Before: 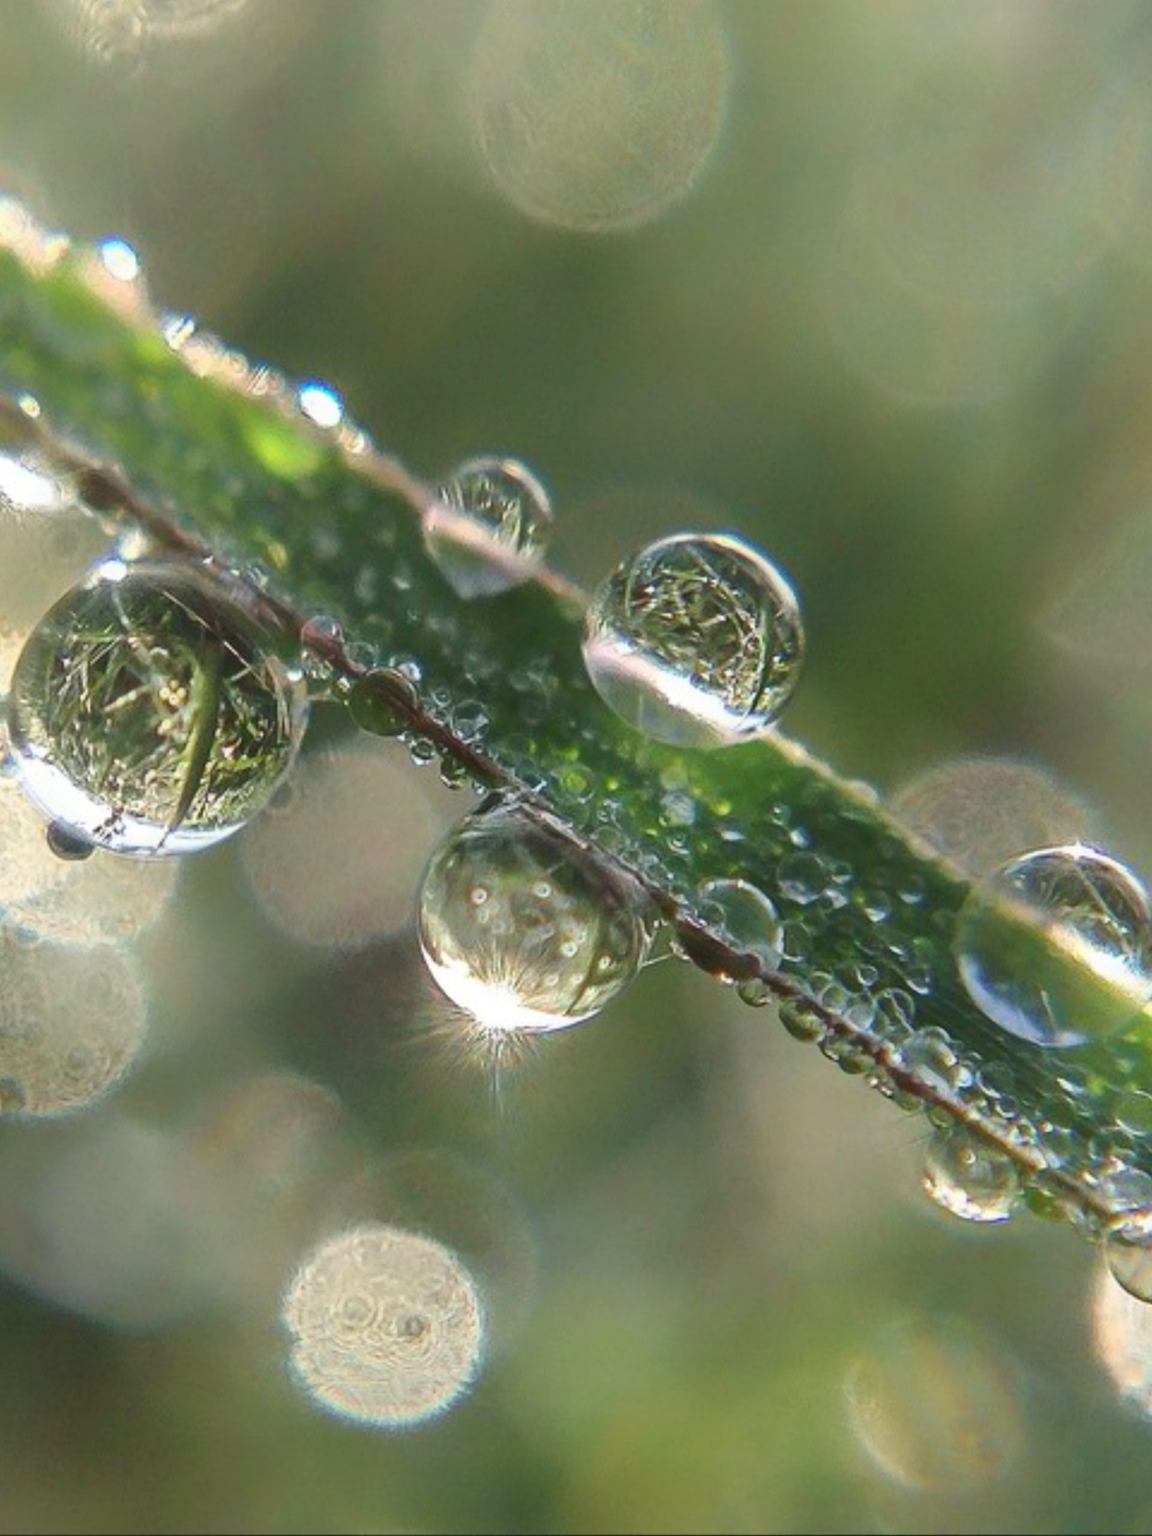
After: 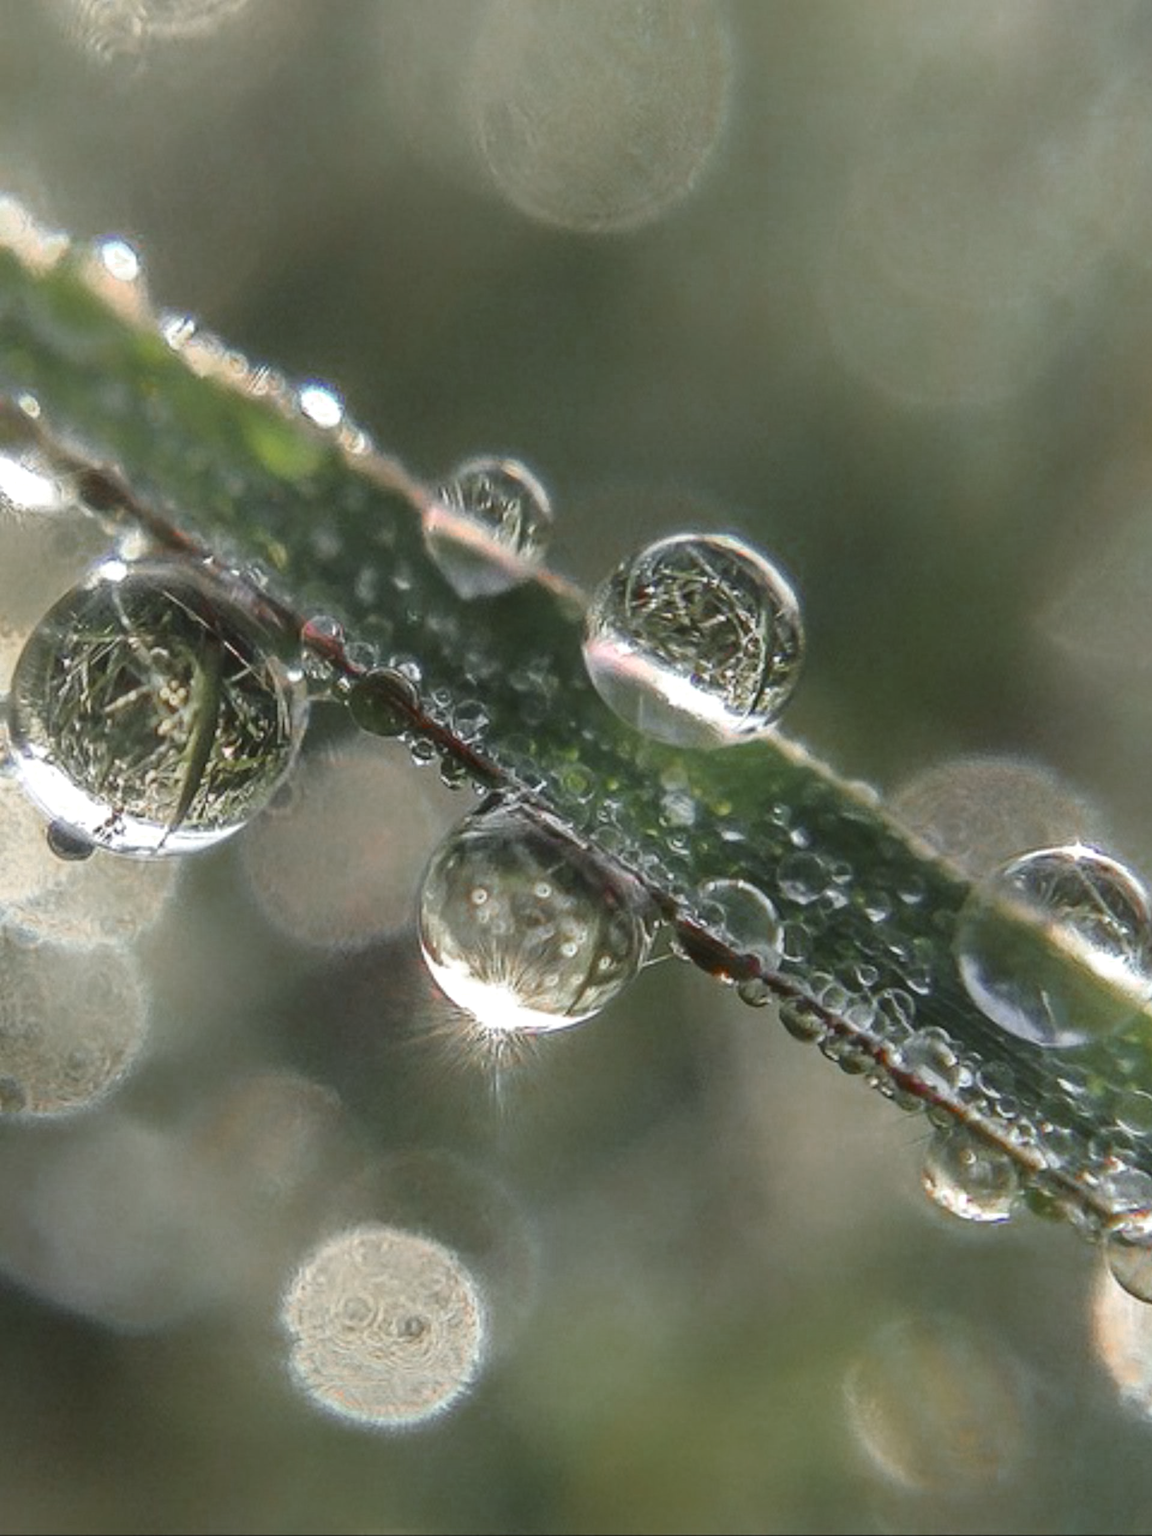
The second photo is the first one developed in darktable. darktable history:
local contrast: on, module defaults
color zones: curves: ch0 [(0, 0.48) (0.209, 0.398) (0.305, 0.332) (0.429, 0.493) (0.571, 0.5) (0.714, 0.5) (0.857, 0.5) (1, 0.48)]; ch1 [(0, 0.736) (0.143, 0.625) (0.225, 0.371) (0.429, 0.256) (0.571, 0.241) (0.714, 0.213) (0.857, 0.48) (1, 0.736)]; ch2 [(0, 0.448) (0.143, 0.498) (0.286, 0.5) (0.429, 0.5) (0.571, 0.5) (0.714, 0.5) (0.857, 0.5) (1, 0.448)]
